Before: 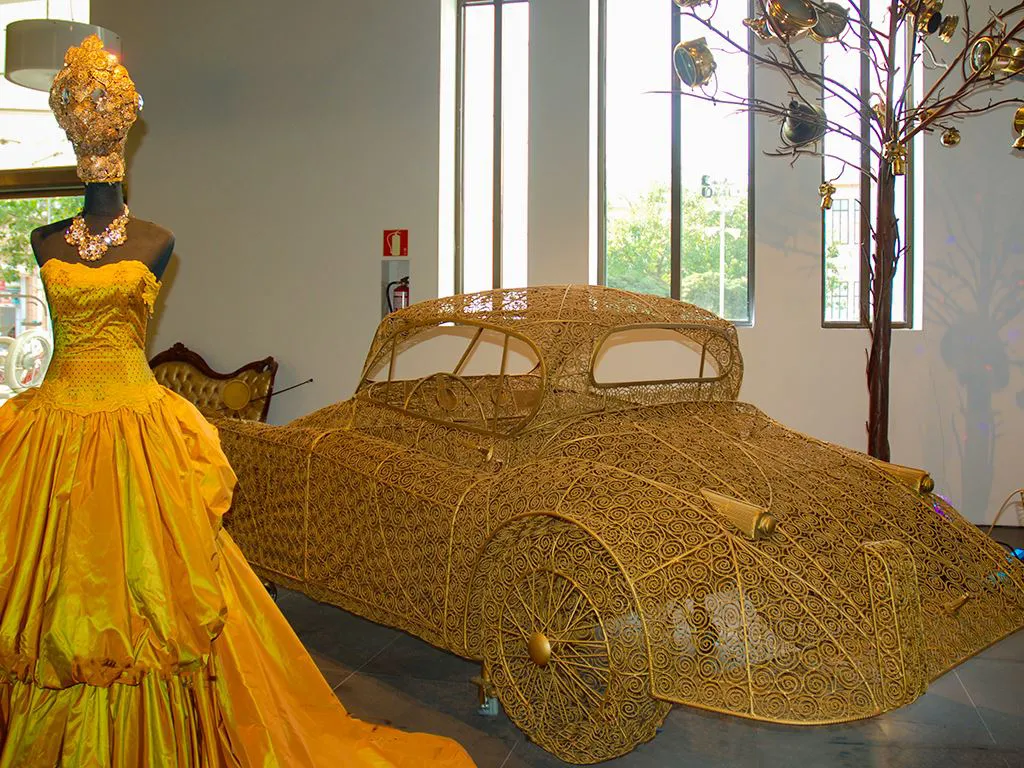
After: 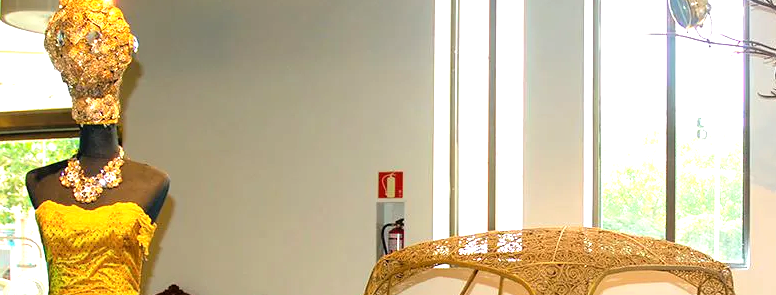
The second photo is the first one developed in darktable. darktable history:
crop: left 0.554%, top 7.631%, right 23.599%, bottom 53.916%
tone equalizer: -8 EV -1.11 EV, -7 EV -1 EV, -6 EV -0.851 EV, -5 EV -0.582 EV, -3 EV 0.564 EV, -2 EV 0.847 EV, -1 EV 0.993 EV, +0 EV 1.06 EV
